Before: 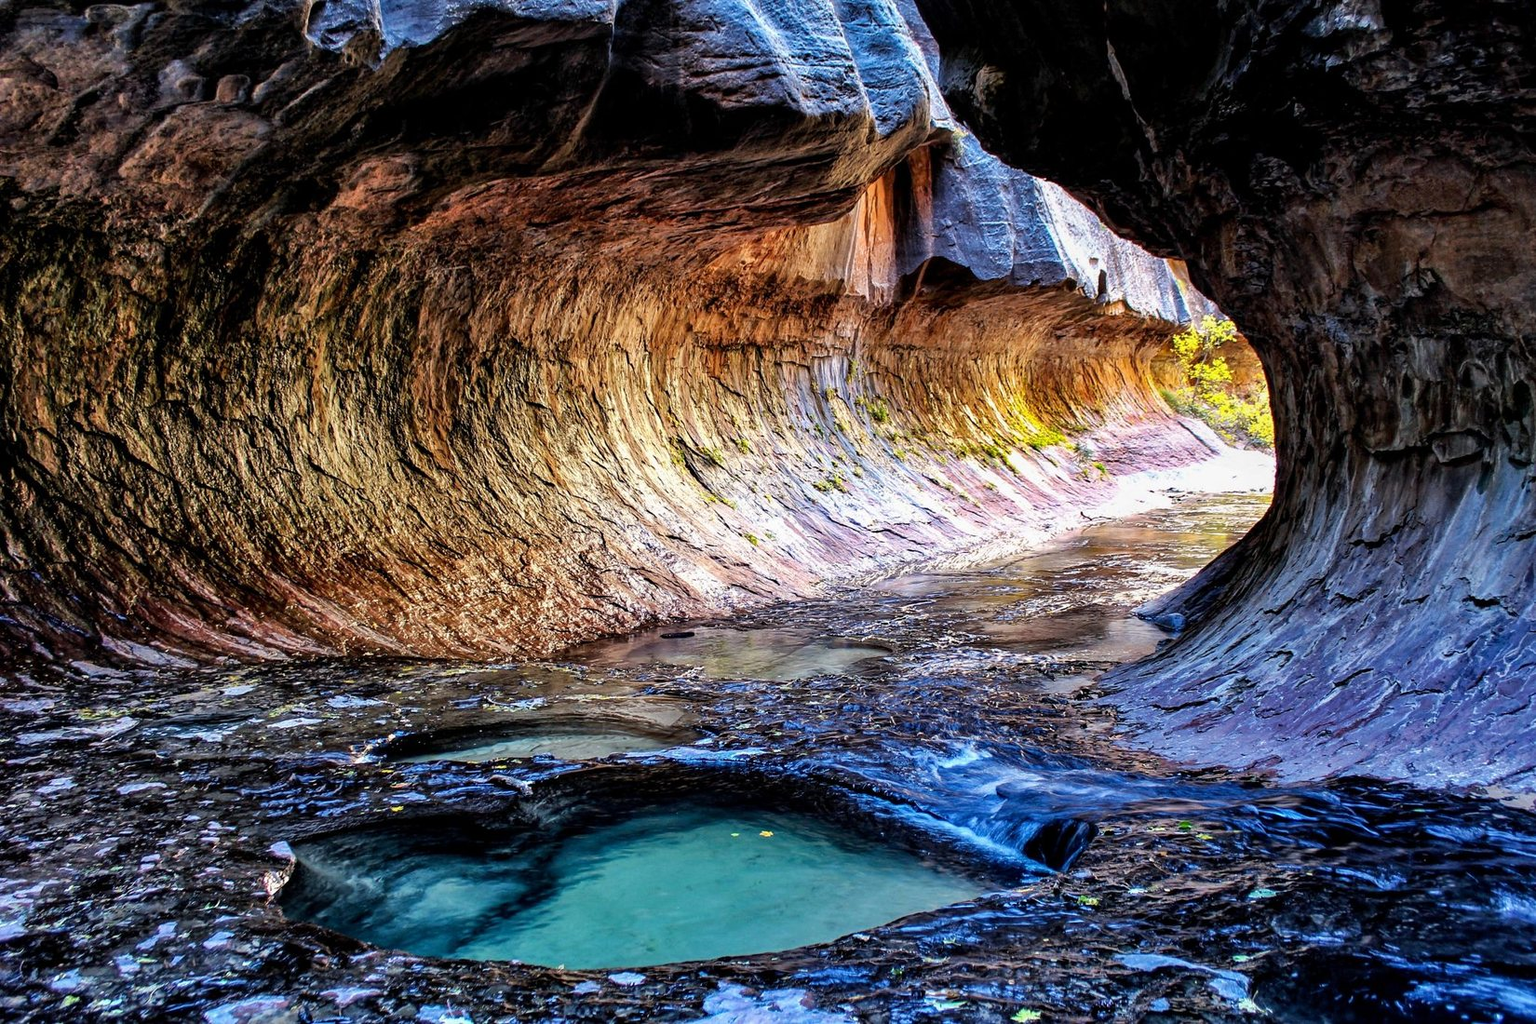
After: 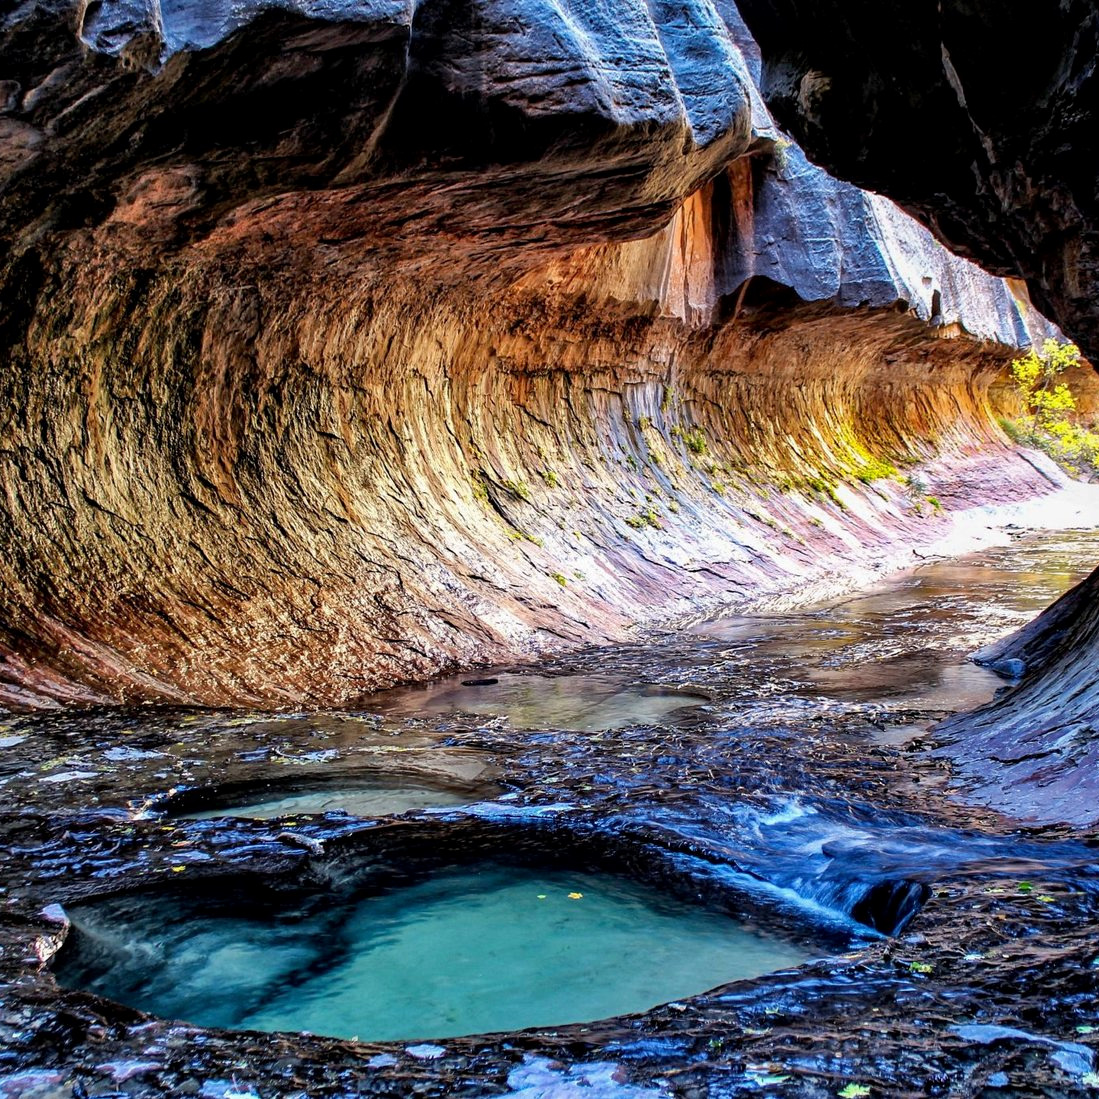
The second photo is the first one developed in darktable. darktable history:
crop and rotate: left 15.055%, right 18.278%
shadows and highlights: radius 125.46, shadows 21.19, highlights -21.19, low approximation 0.01
exposure: black level correction 0.001, compensate highlight preservation false
